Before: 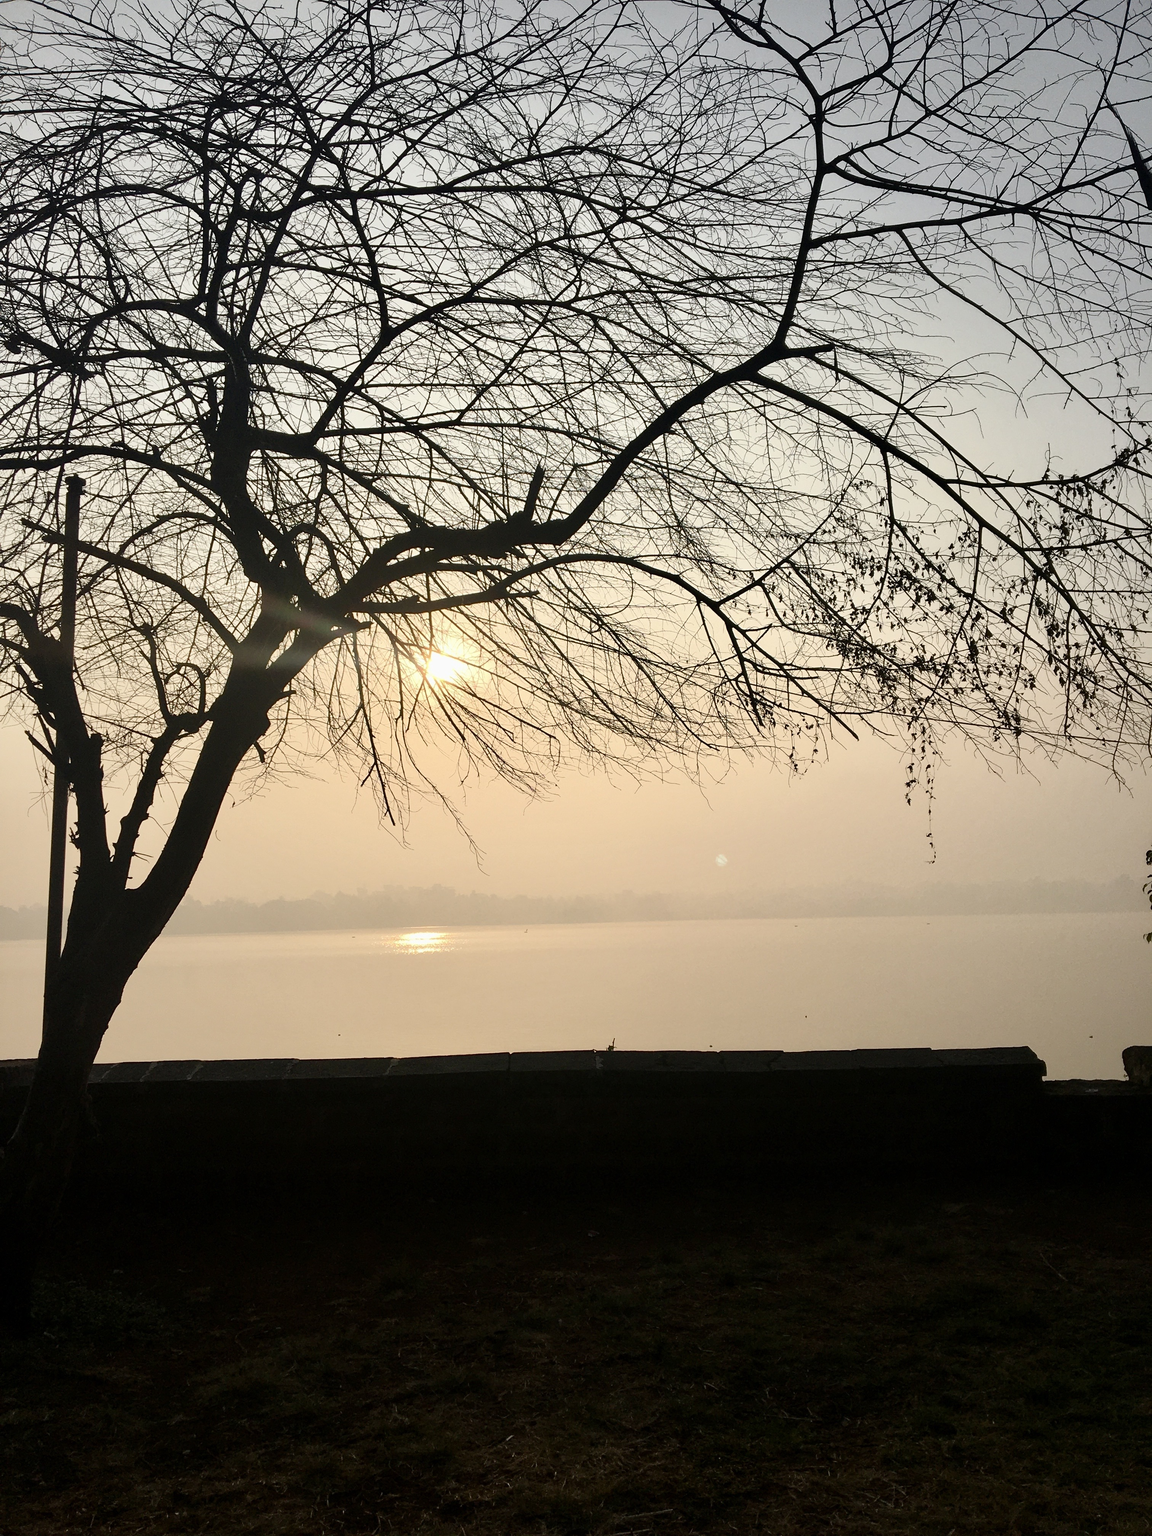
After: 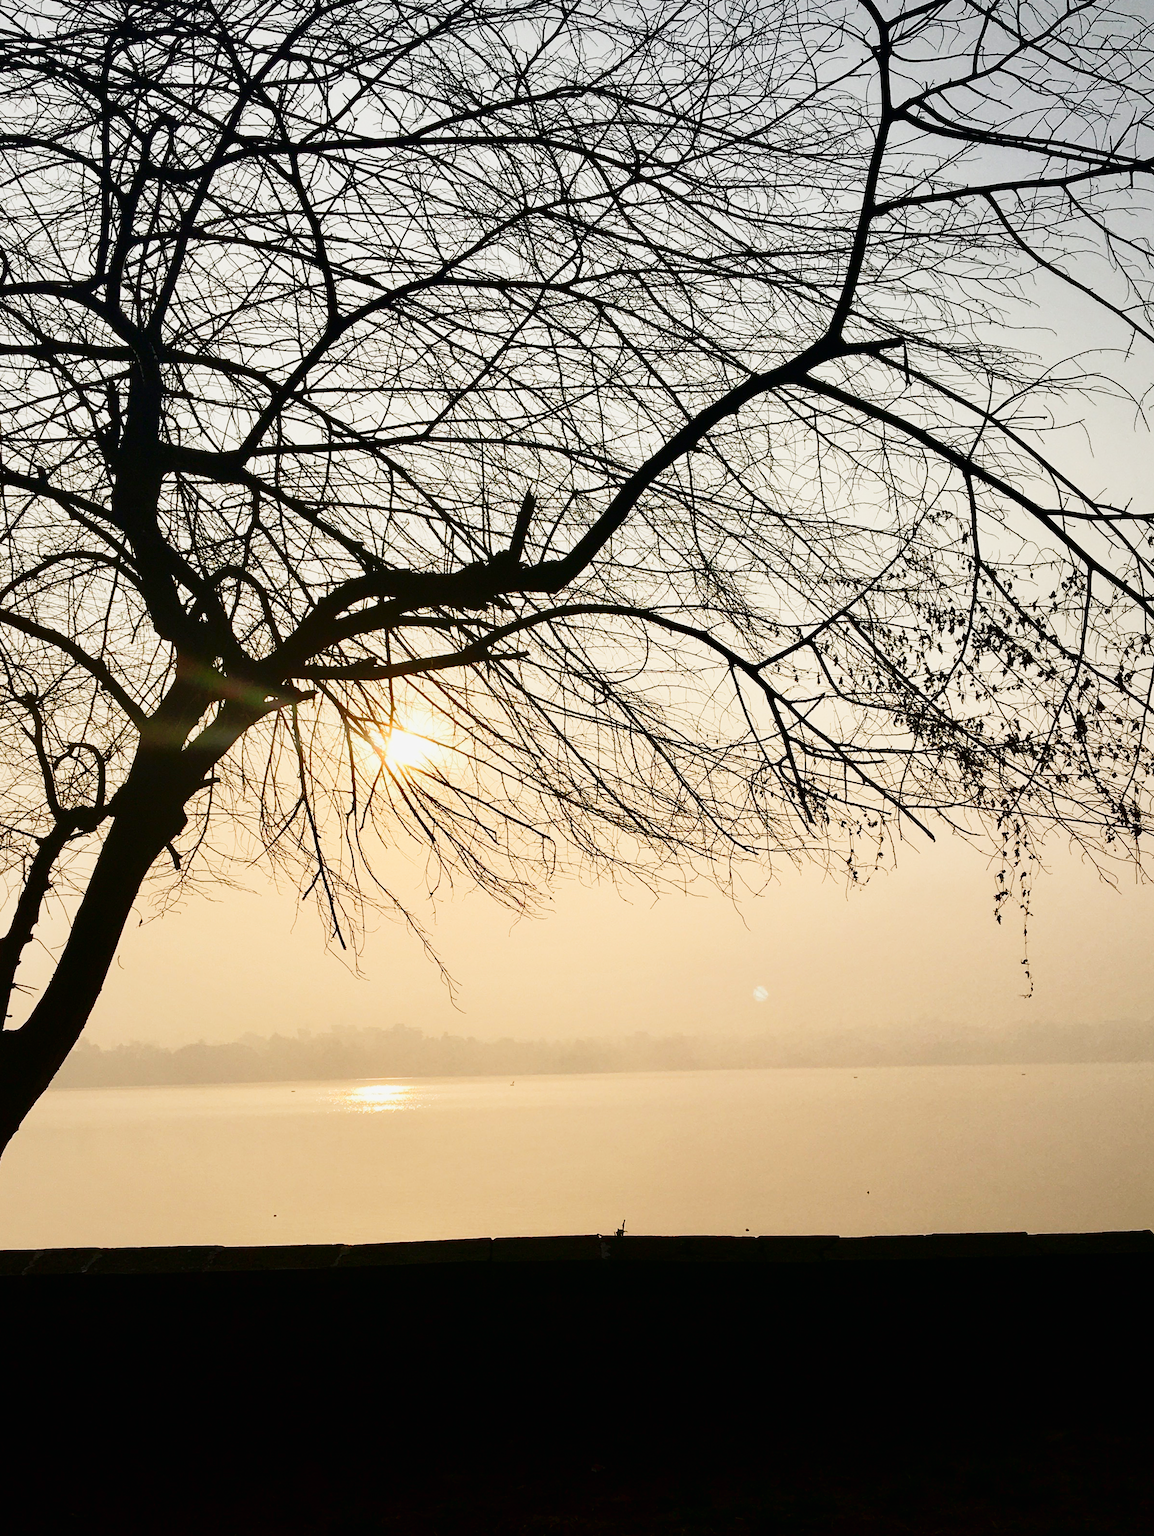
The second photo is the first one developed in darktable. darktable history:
contrast brightness saturation: brightness -0.25, saturation 0.203
crop and rotate: left 10.739%, top 5.119%, right 10.375%, bottom 16.183%
tone curve: curves: ch0 [(0, 0.005) (0.103, 0.097) (0.18, 0.22) (0.378, 0.482) (0.504, 0.631) (0.663, 0.801) (0.834, 0.914) (1, 0.971)]; ch1 [(0, 0) (0.172, 0.123) (0.324, 0.253) (0.396, 0.388) (0.478, 0.461) (0.499, 0.498) (0.522, 0.528) (0.604, 0.692) (0.704, 0.818) (1, 1)]; ch2 [(0, 0) (0.411, 0.424) (0.496, 0.5) (0.515, 0.519) (0.555, 0.585) (0.628, 0.703) (1, 1)], preserve colors none
tone equalizer: mask exposure compensation -0.489 EV
